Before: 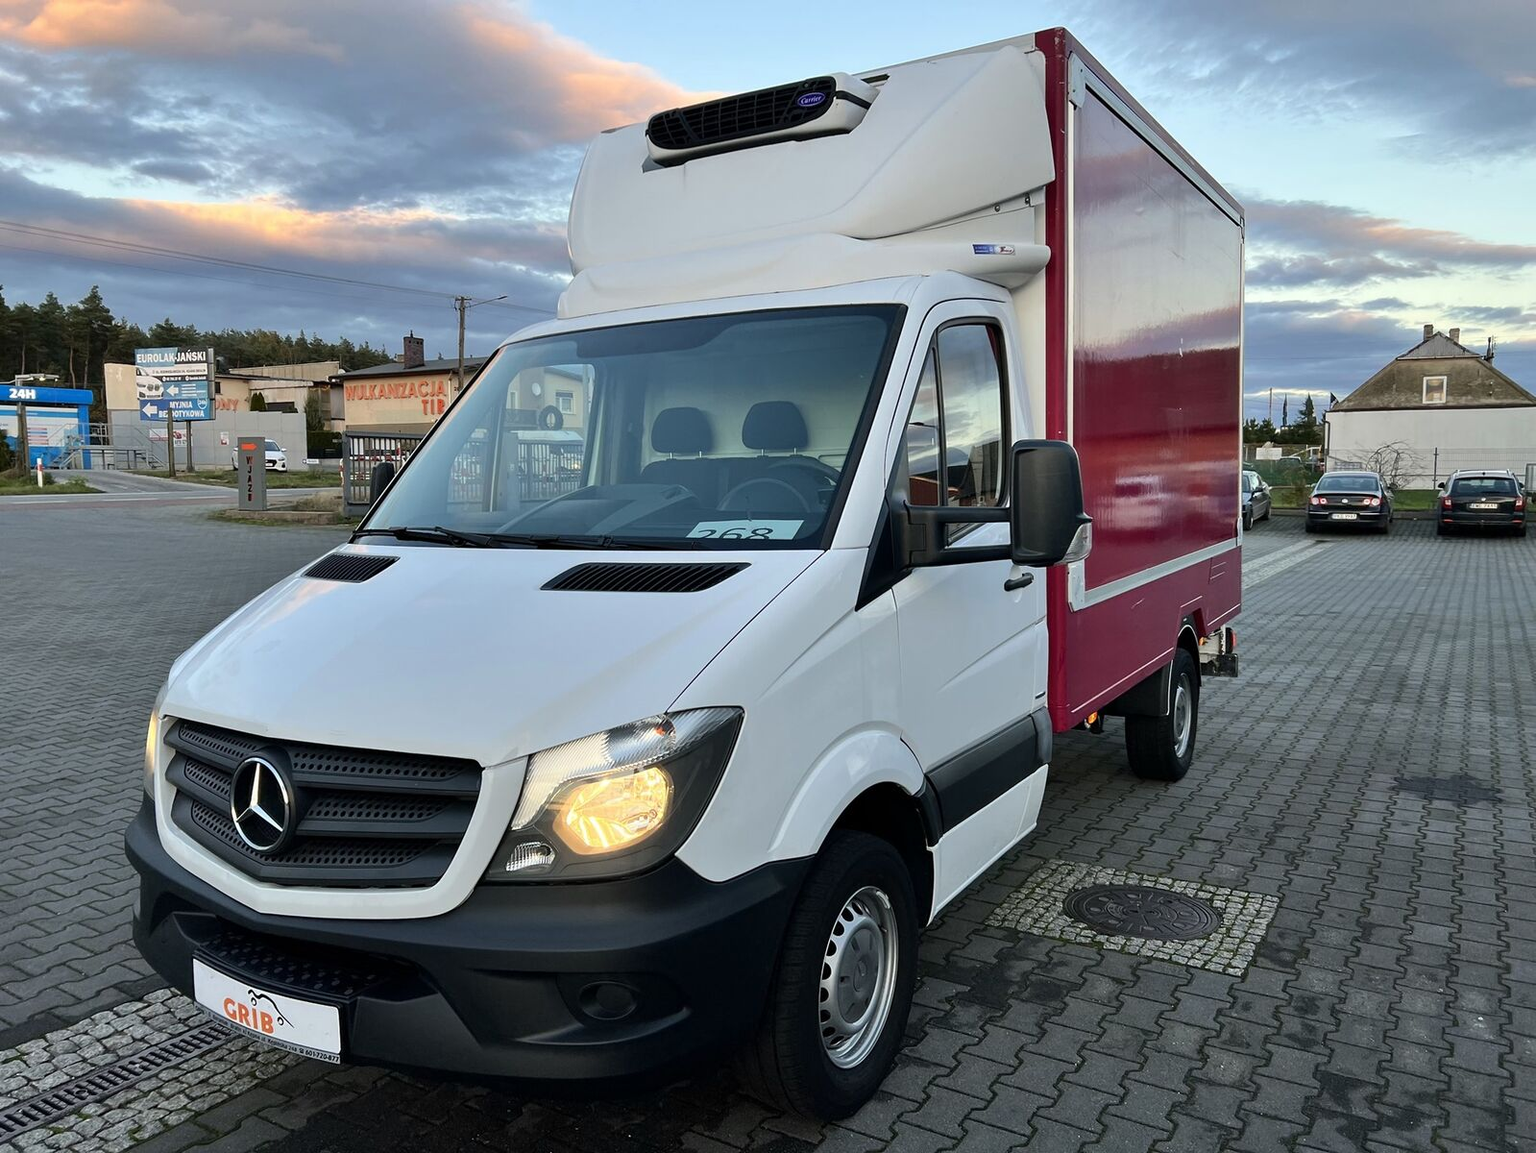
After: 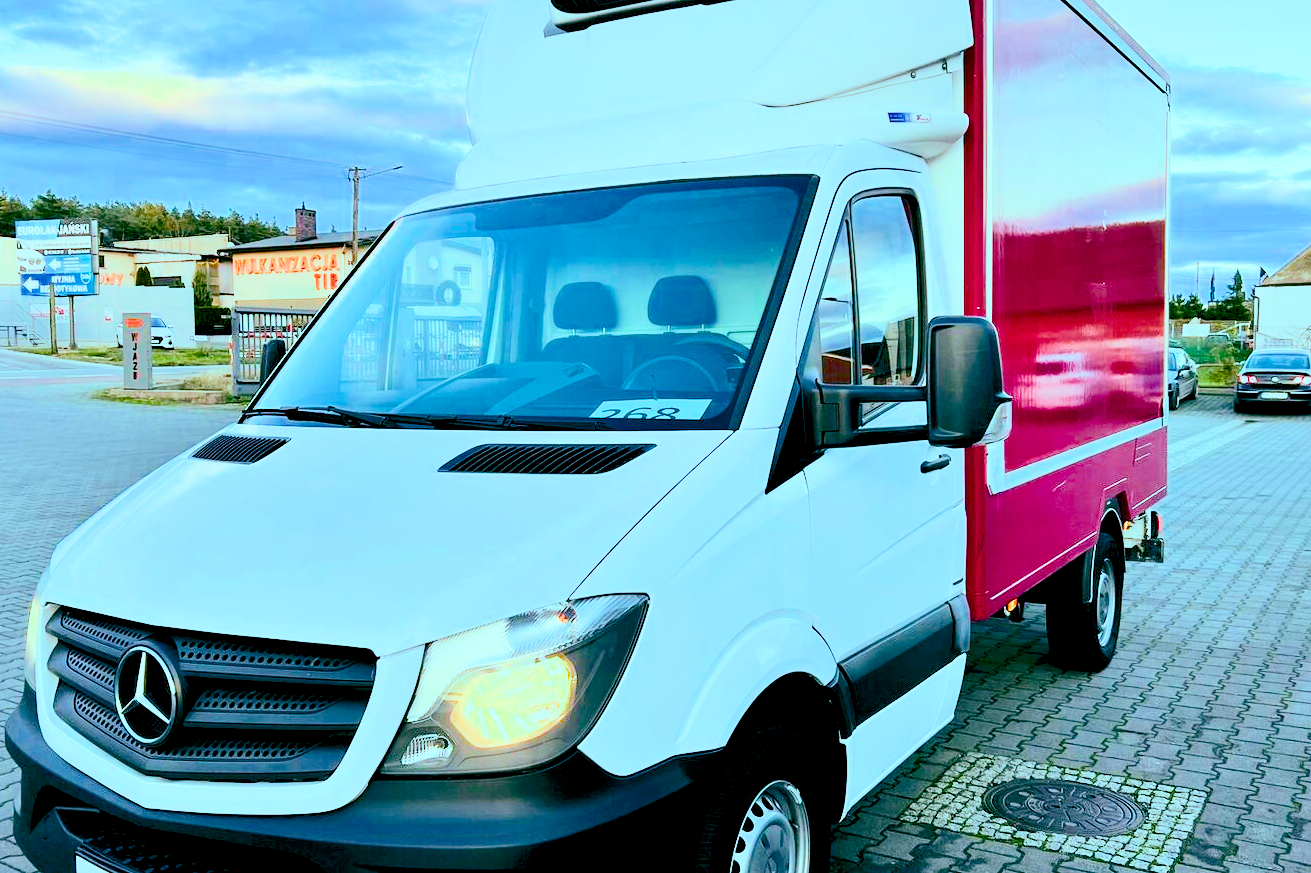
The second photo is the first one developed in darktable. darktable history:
contrast brightness saturation: contrast 0.32, brightness -0.08, saturation 0.17
crop: left 7.856%, top 11.836%, right 10.12%, bottom 15.387%
filmic rgb: middle gray luminance 2.5%, black relative exposure -10 EV, white relative exposure 7 EV, threshold 6 EV, dynamic range scaling 10%, target black luminance 0%, hardness 3.19, latitude 44.39%, contrast 0.682, highlights saturation mix 5%, shadows ↔ highlights balance 13.63%, add noise in highlights 0, color science v3 (2019), use custom middle-gray values true, iterations of high-quality reconstruction 0, contrast in highlights soft, enable highlight reconstruction true
color balance rgb: shadows lift › luminance -7.7%, shadows lift › chroma 2.13%, shadows lift › hue 165.27°, power › luminance -7.77%, power › chroma 1.34%, power › hue 330.55°, highlights gain › luminance -33.33%, highlights gain › chroma 5.68%, highlights gain › hue 217.2°, global offset › luminance -0.33%, global offset › chroma 0.11%, global offset › hue 165.27°, perceptual saturation grading › global saturation 27.72%, perceptual saturation grading › highlights -25%, perceptual saturation grading › mid-tones 25%, perceptual saturation grading › shadows 50%
